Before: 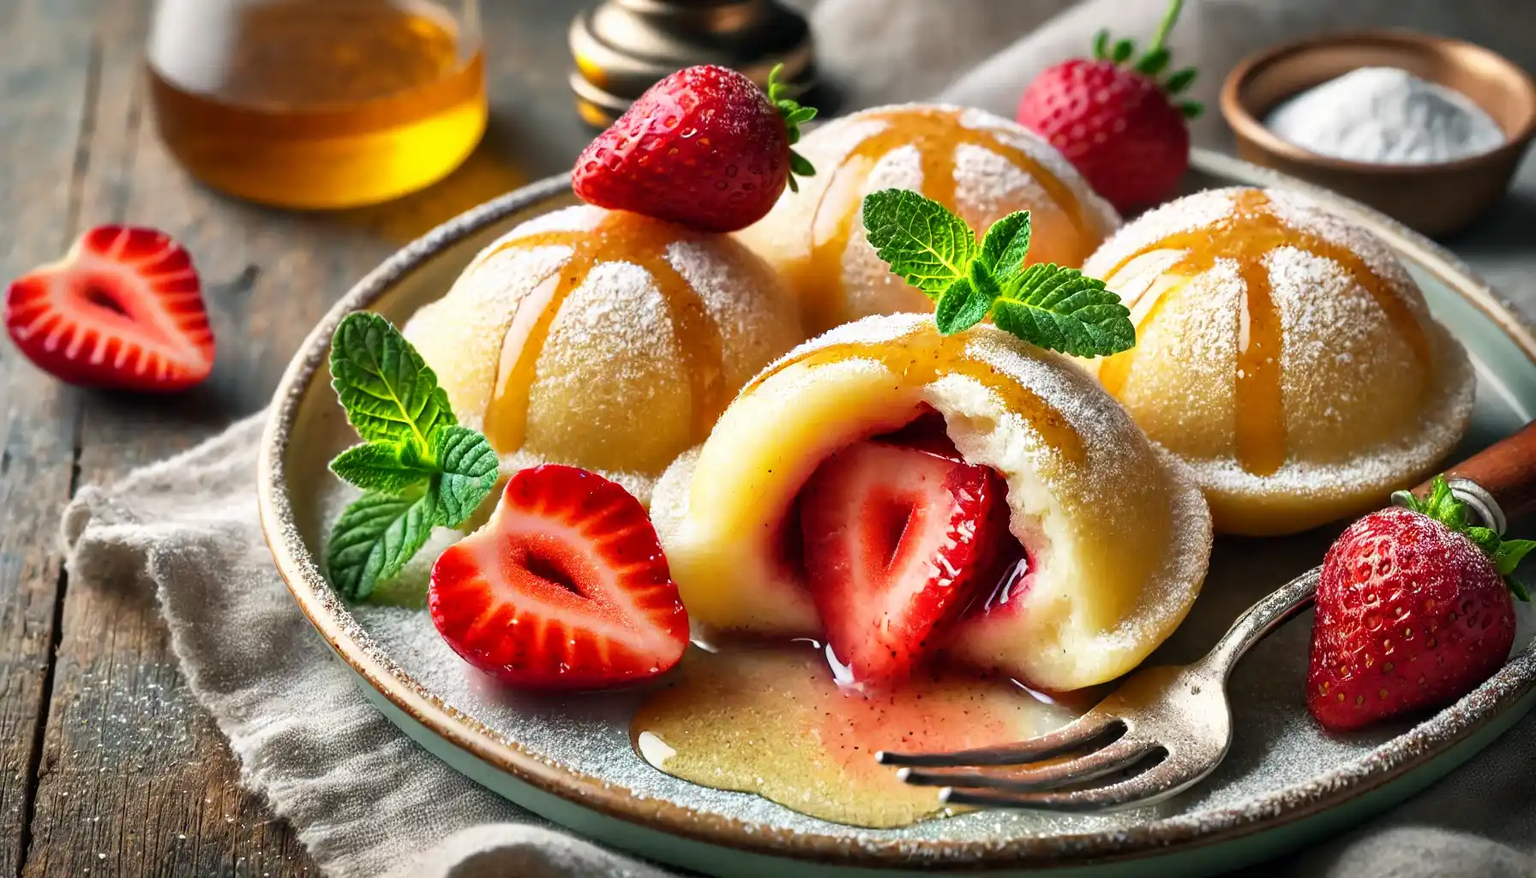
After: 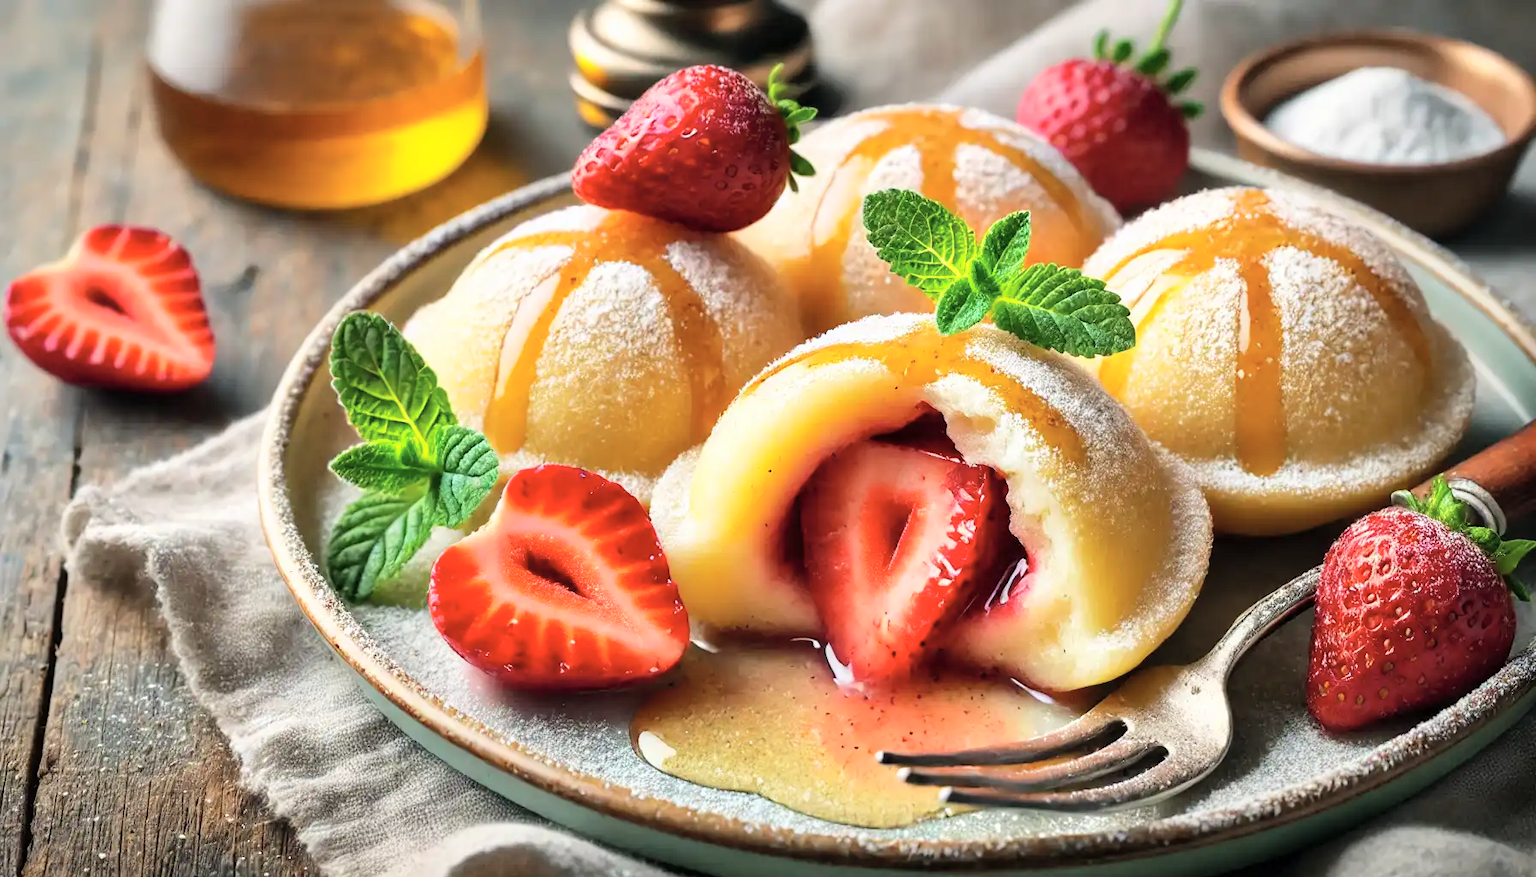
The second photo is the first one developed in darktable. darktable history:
tone curve: curves: ch0 [(0, 0) (0.003, 0.004) (0.011, 0.015) (0.025, 0.033) (0.044, 0.059) (0.069, 0.092) (0.1, 0.132) (0.136, 0.18) (0.177, 0.235) (0.224, 0.297) (0.277, 0.366) (0.335, 0.44) (0.399, 0.52) (0.468, 0.594) (0.543, 0.661) (0.623, 0.727) (0.709, 0.79) (0.801, 0.86) (0.898, 0.928) (1, 1)], color space Lab, independent channels, preserve colors none
